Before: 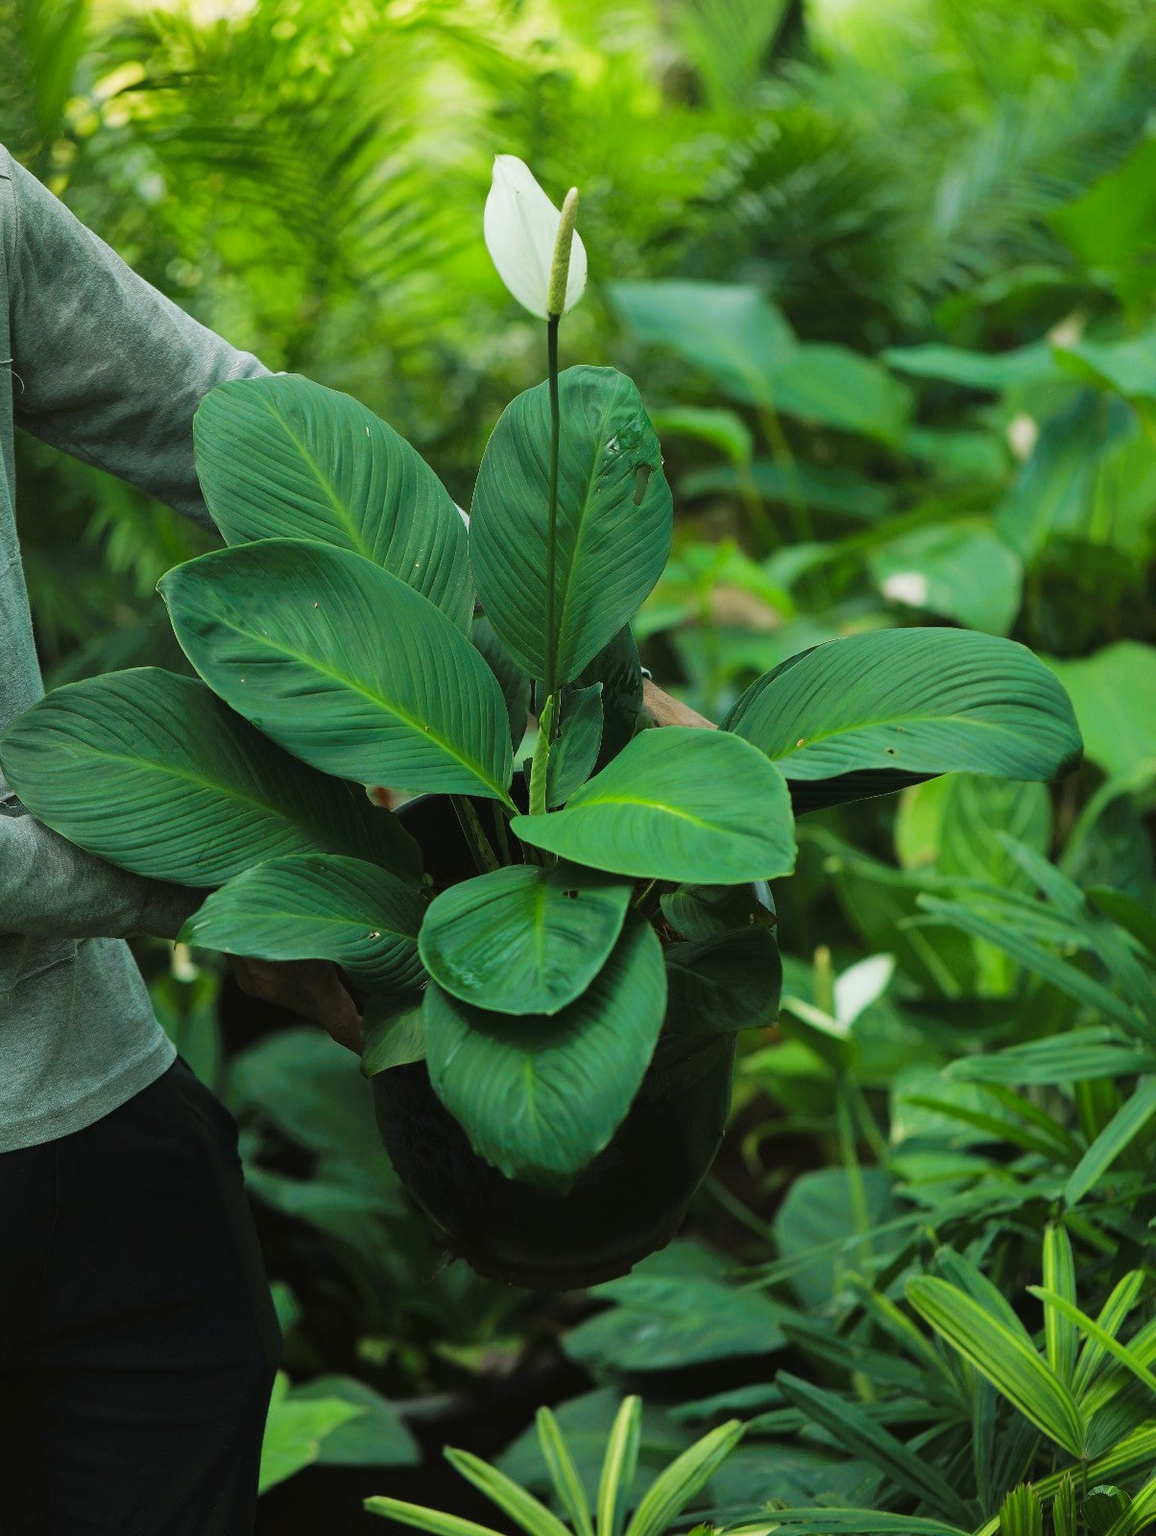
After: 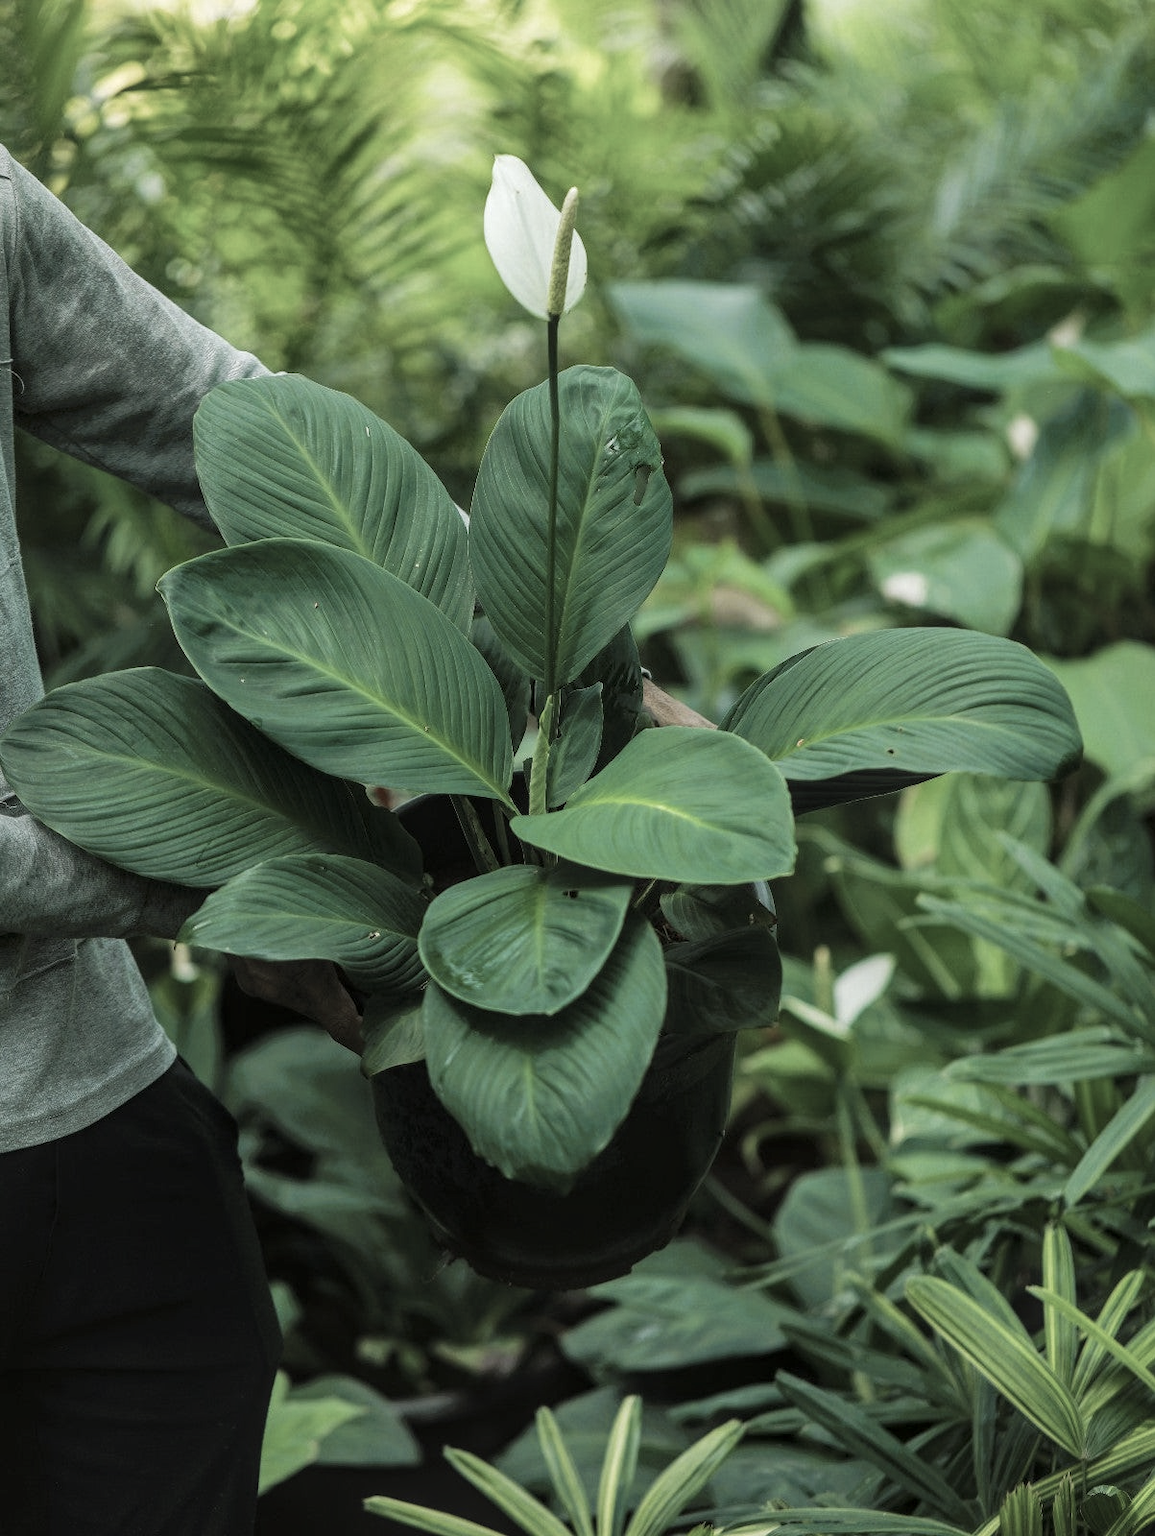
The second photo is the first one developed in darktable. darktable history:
local contrast: highlights 0%, shadows 0%, detail 133%
color correction: saturation 0.5
